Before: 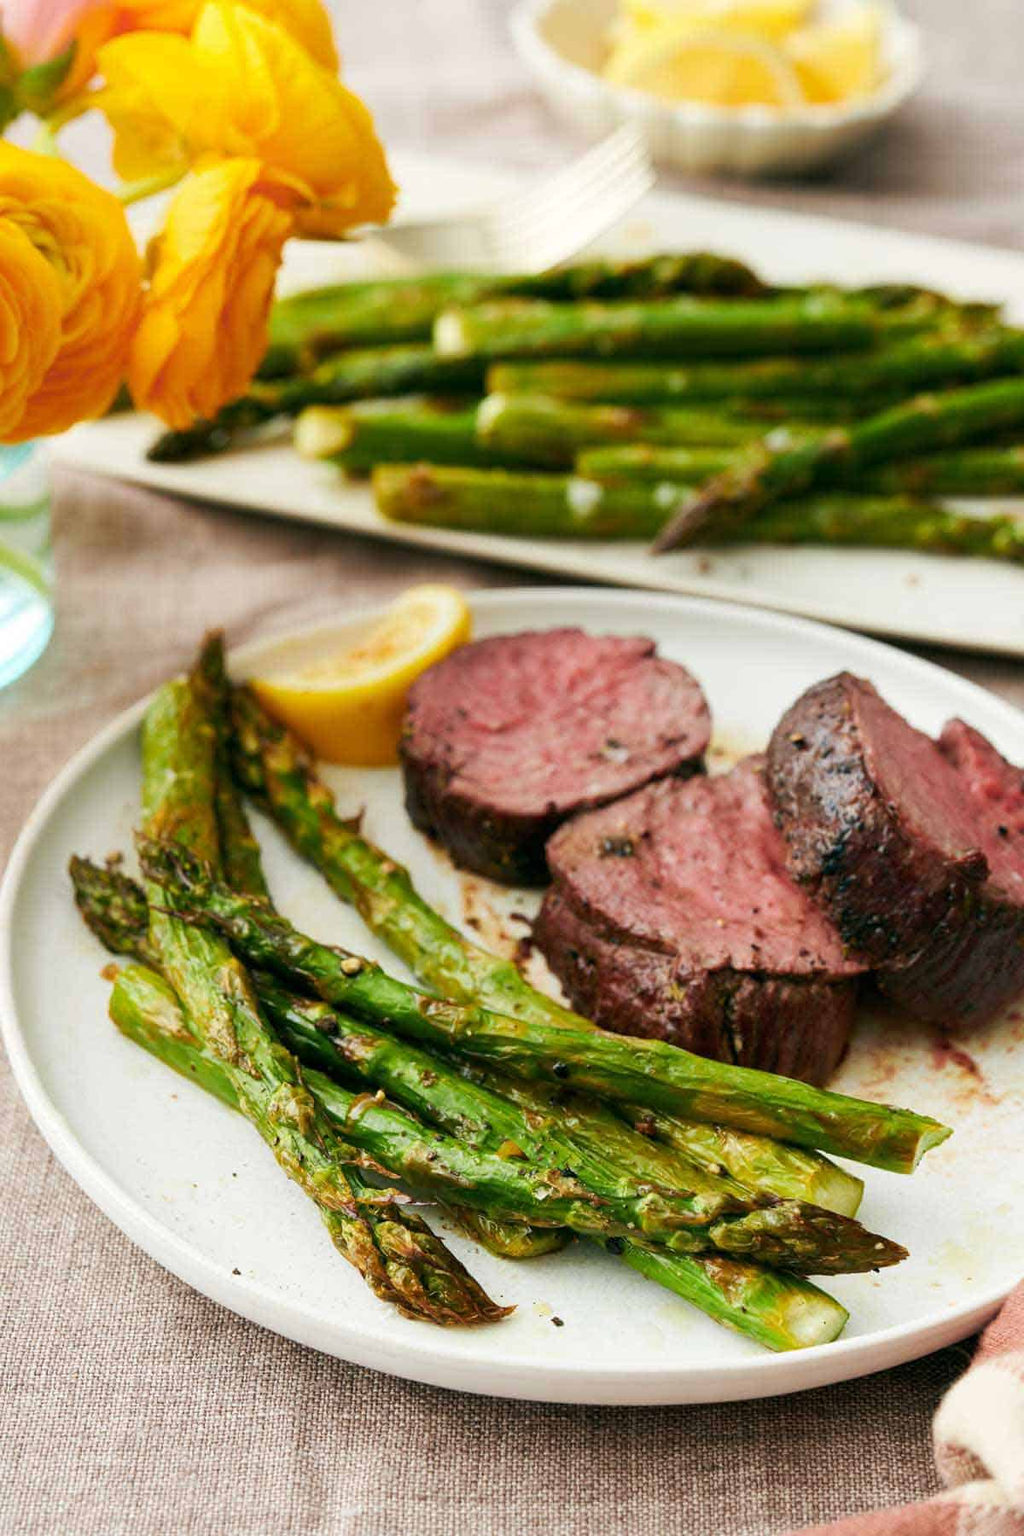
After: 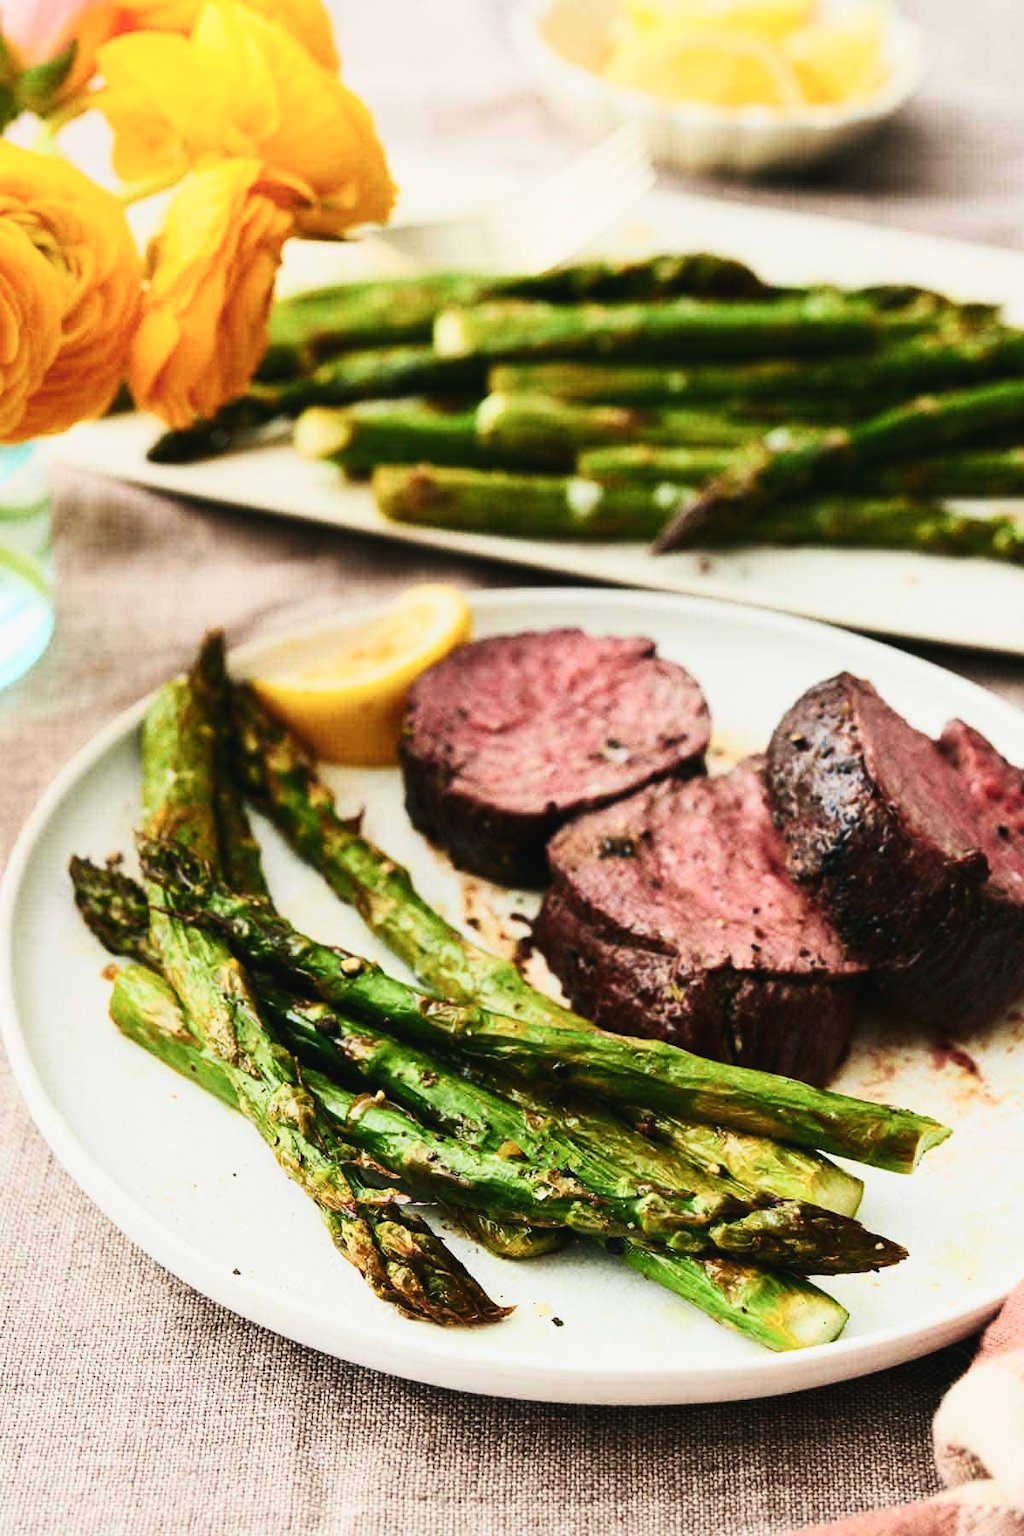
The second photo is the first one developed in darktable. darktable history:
exposure: black level correction -0.015, exposure -0.5 EV, compensate highlight preservation false
tone curve: curves: ch0 [(0, 0) (0.004, 0.001) (0.133, 0.132) (0.325, 0.395) (0.455, 0.565) (0.832, 0.925) (1, 1)], color space Lab, linked channels, preserve colors none
contrast brightness saturation: contrast 0.28
